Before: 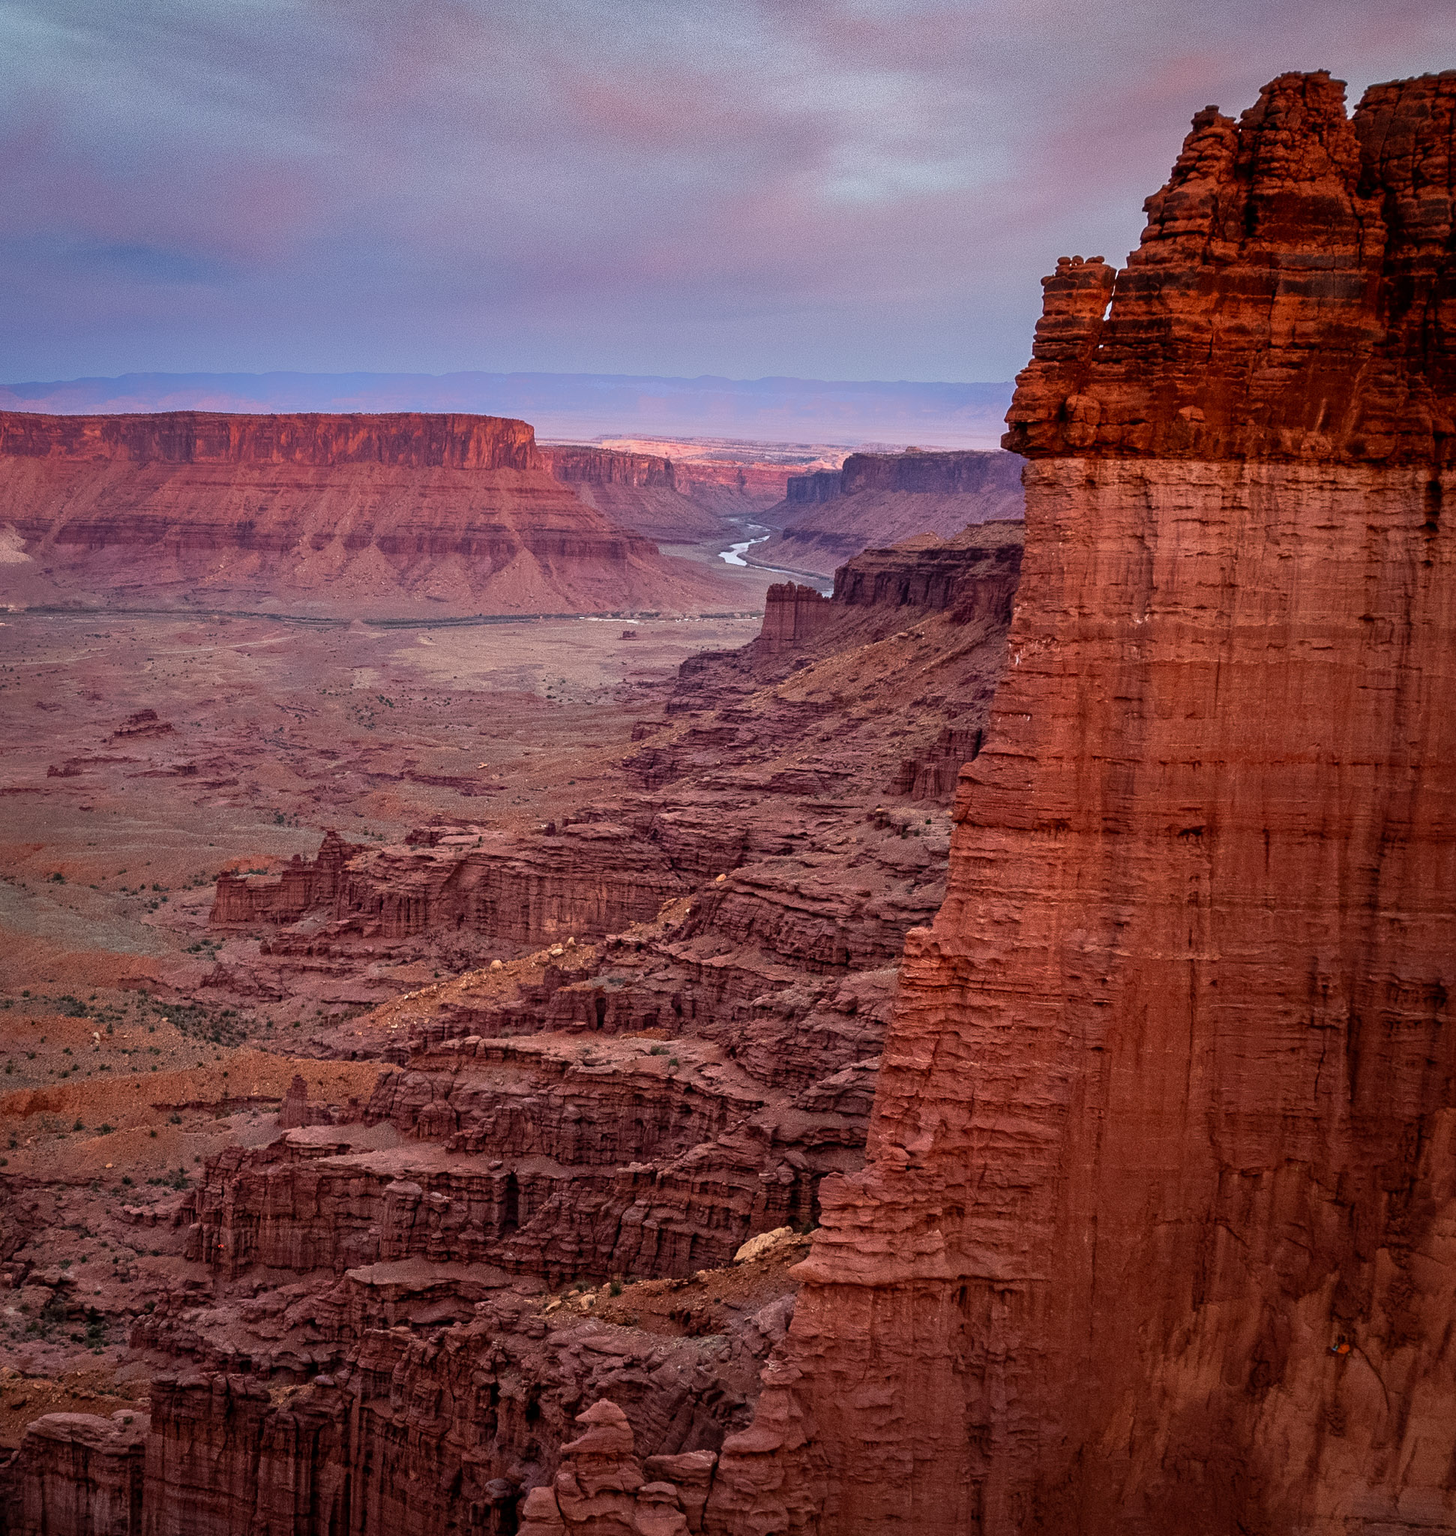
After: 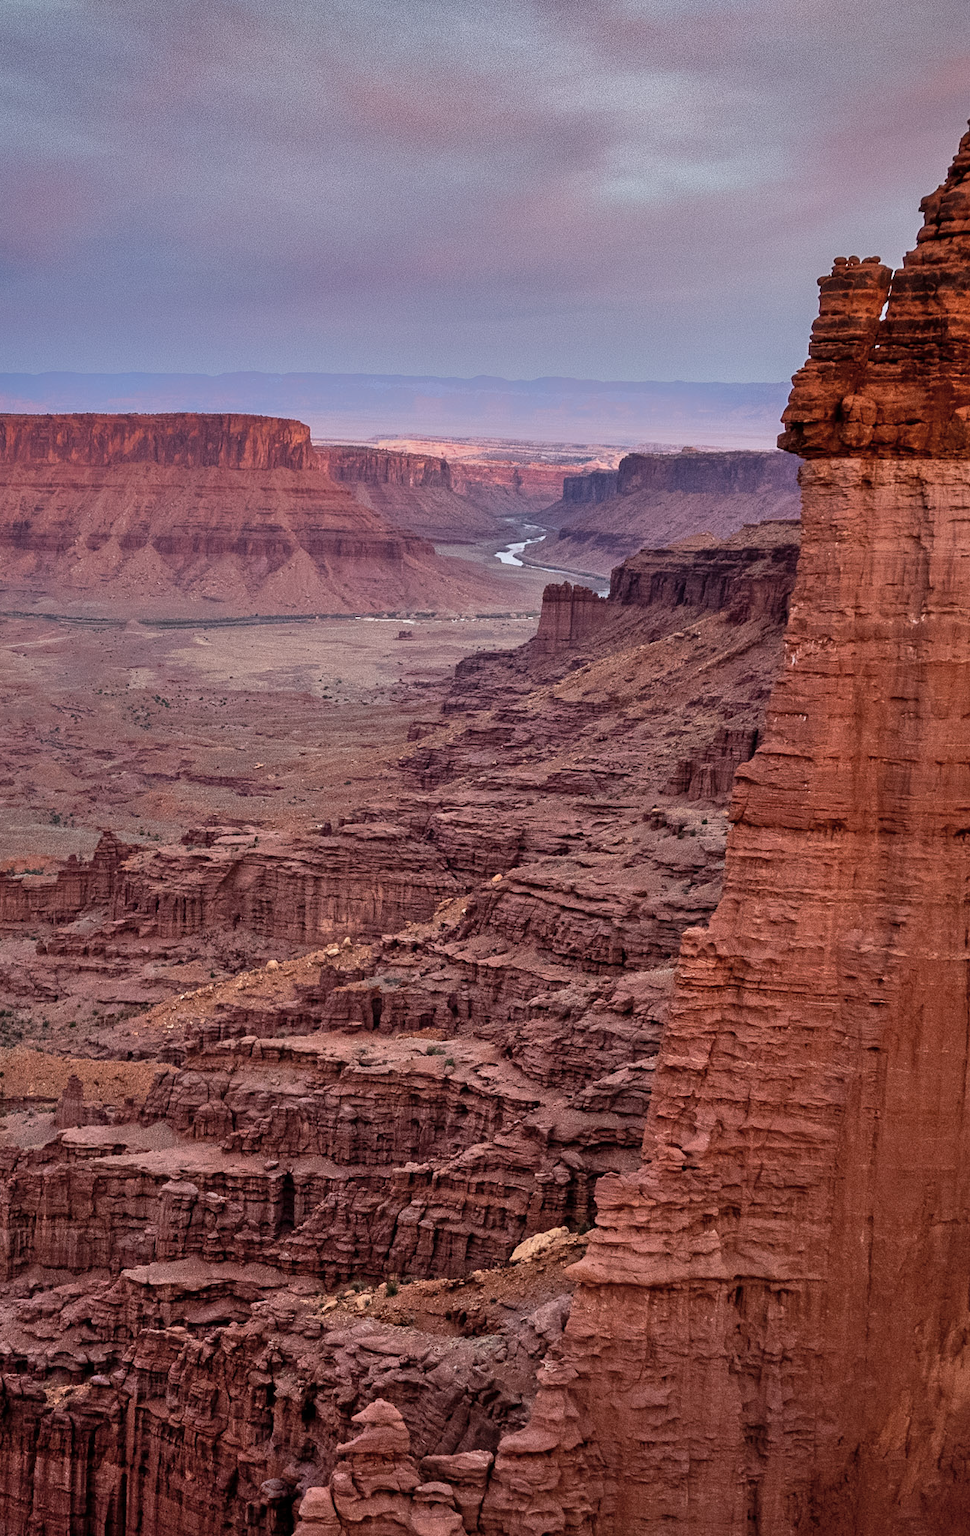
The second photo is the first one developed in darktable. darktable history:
crop: left 15.406%, right 17.914%
shadows and highlights: low approximation 0.01, soften with gaussian
color correction: highlights b* 0.059, saturation 0.819
